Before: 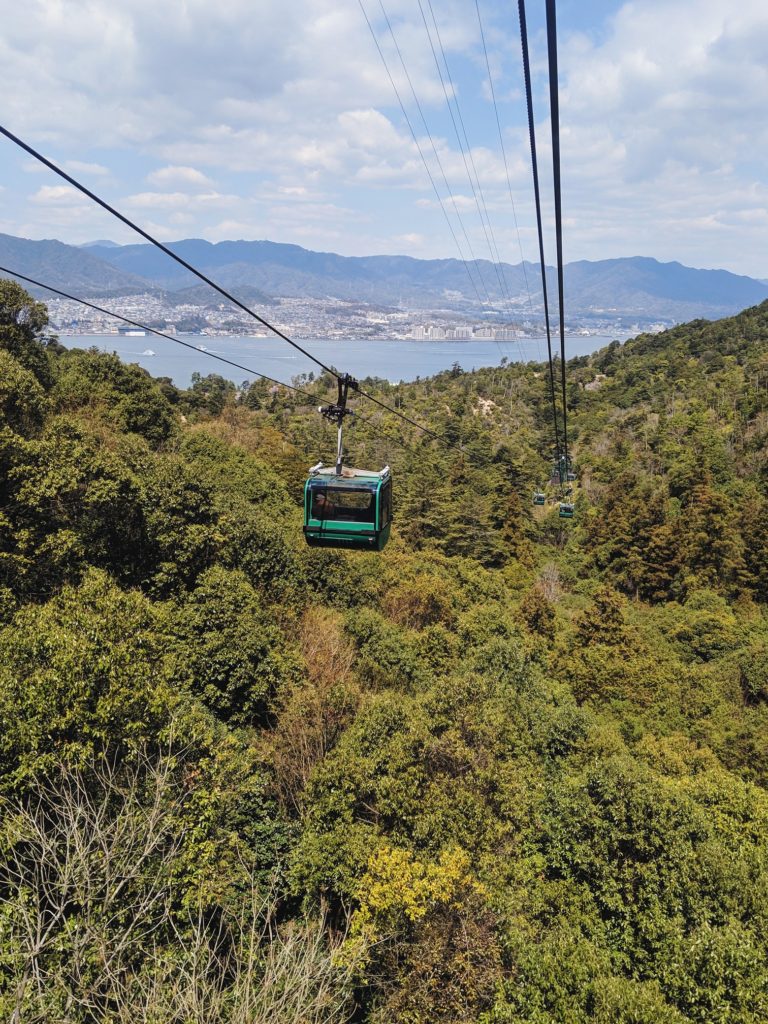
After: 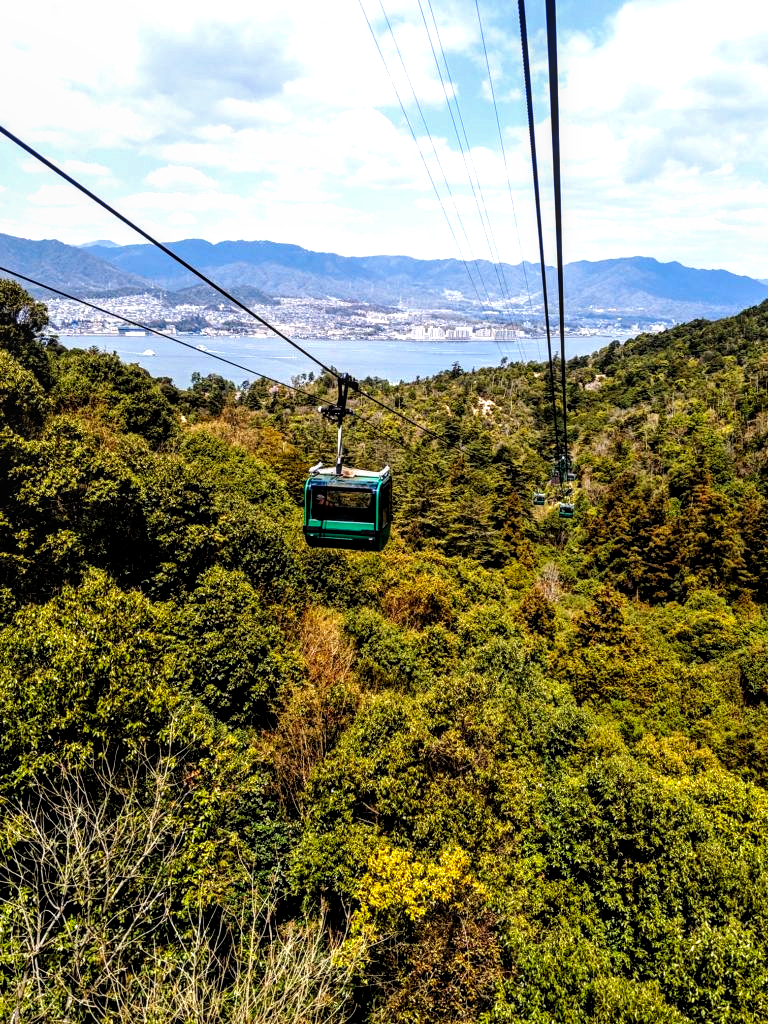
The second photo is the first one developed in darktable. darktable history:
filmic rgb: black relative exposure -8.18 EV, white relative exposure 2.22 EV, hardness 7.18, latitude 85.16%, contrast 1.692, highlights saturation mix -4.33%, shadows ↔ highlights balance -2.98%, preserve chrominance no, color science v3 (2019), use custom middle-gray values true
local contrast: on, module defaults
